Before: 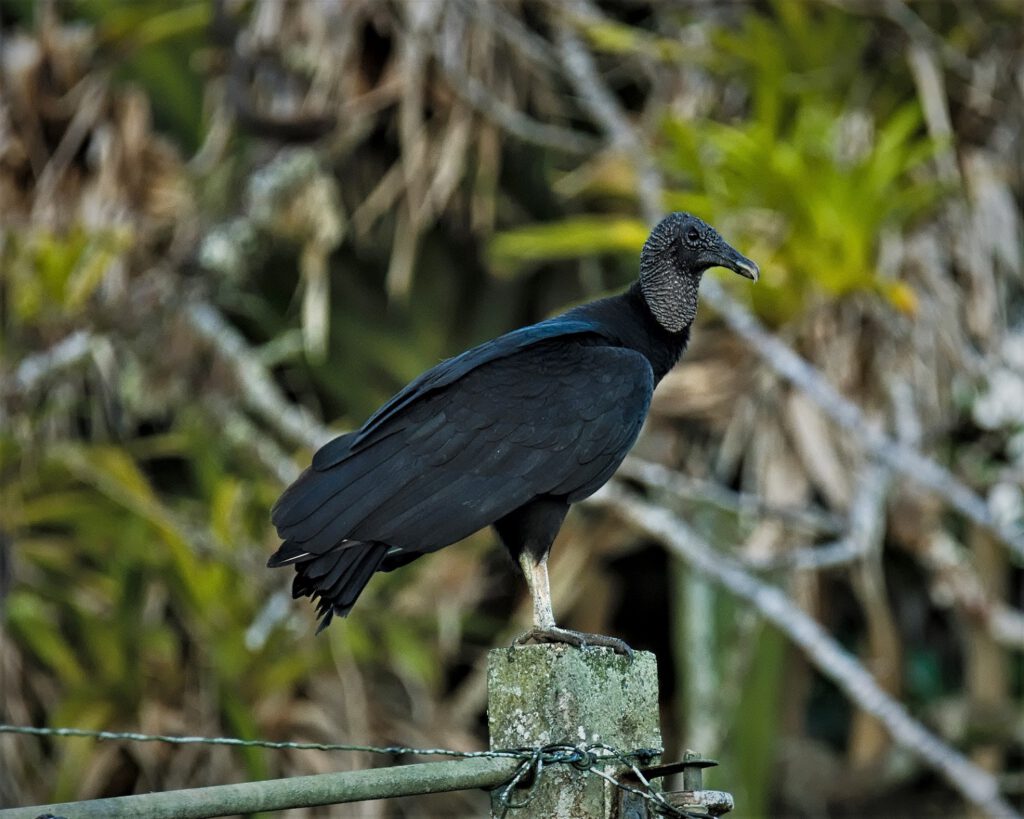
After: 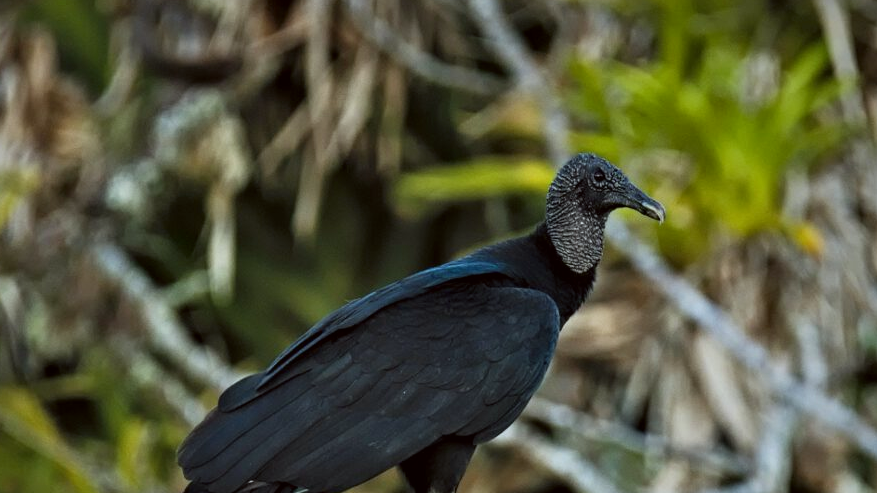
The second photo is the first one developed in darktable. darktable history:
contrast brightness saturation: contrast 0.084, saturation 0.016
crop and rotate: left 9.244%, top 7.305%, right 5.015%, bottom 32.476%
color correction: highlights a* -3, highlights b* -1.93, shadows a* 2.49, shadows b* 2.76
